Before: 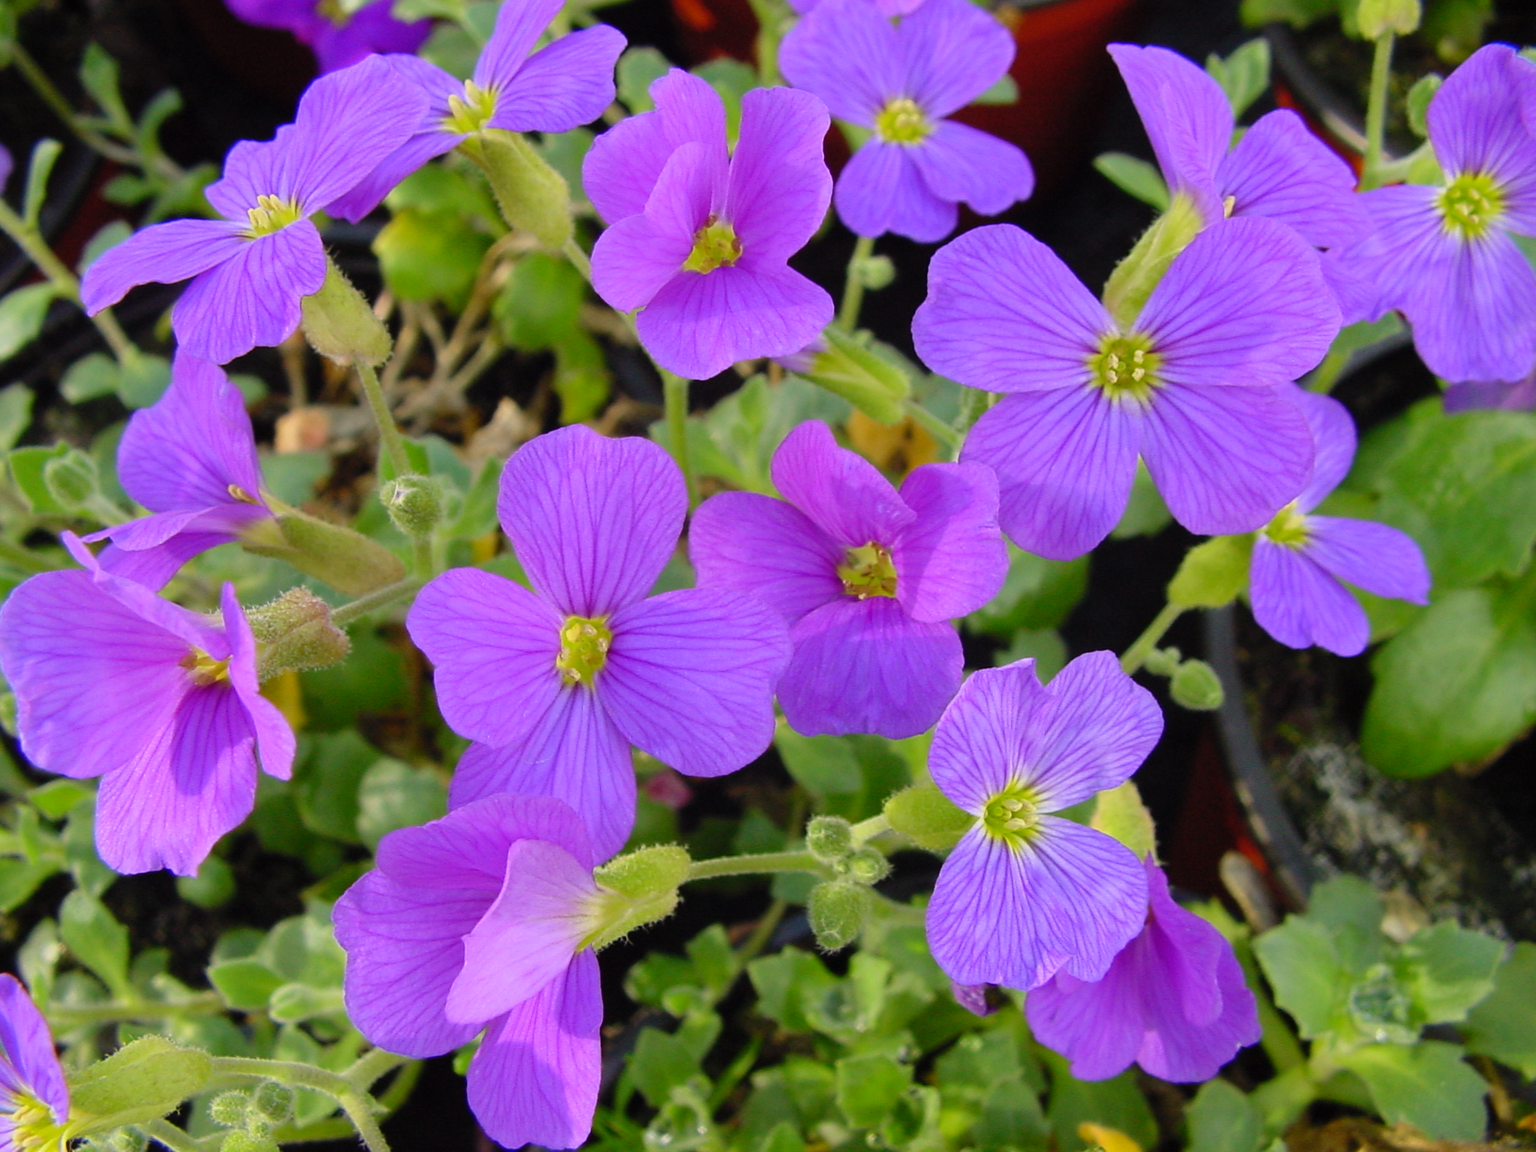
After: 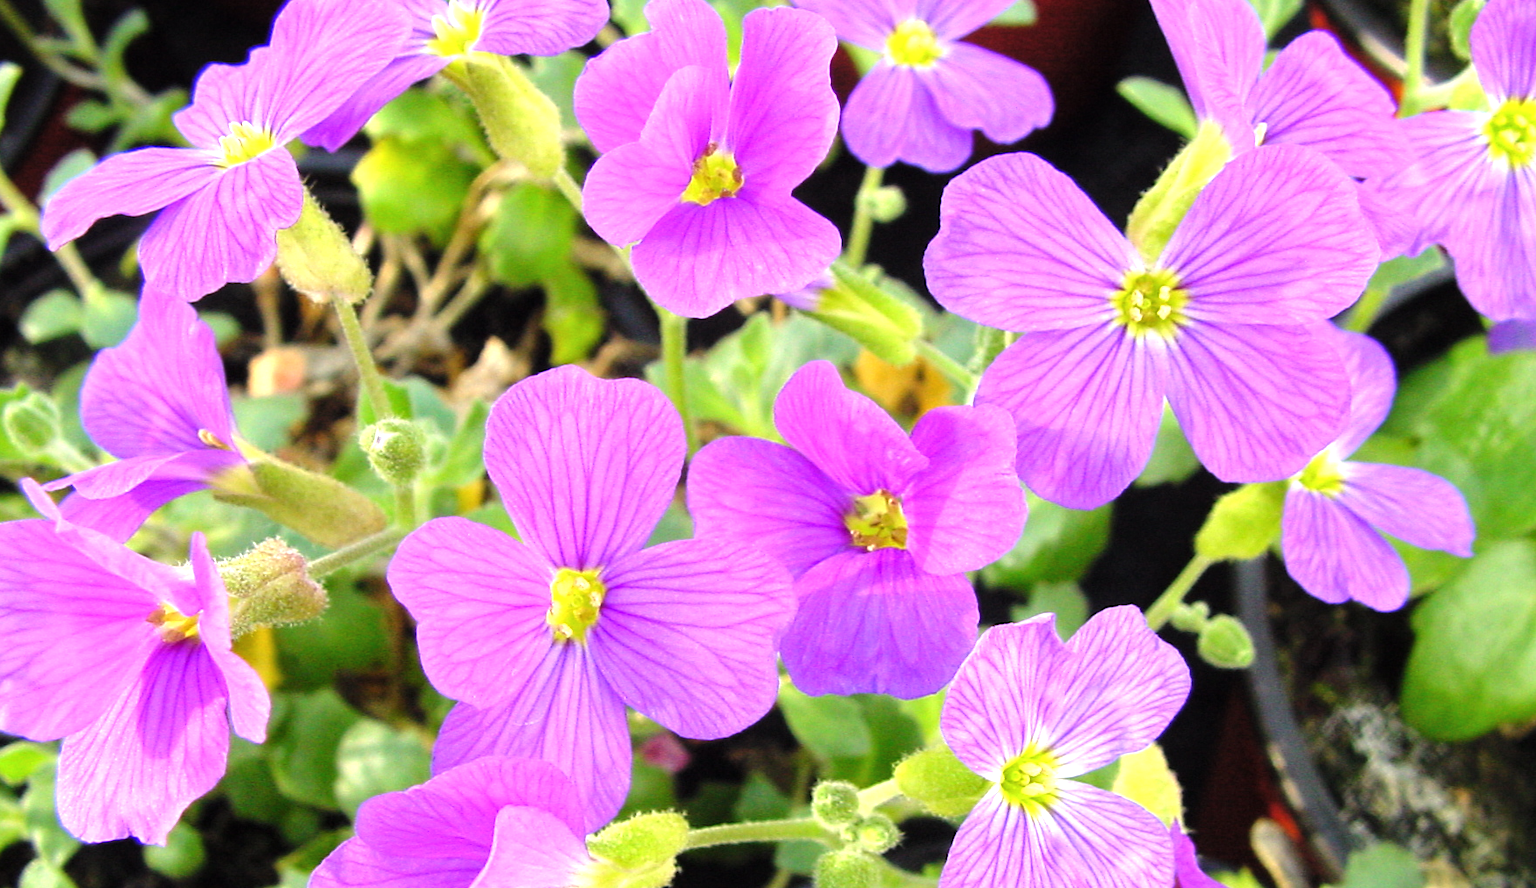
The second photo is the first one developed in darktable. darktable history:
crop: left 2.725%, top 7.005%, right 3.009%, bottom 20.27%
local contrast: highlights 100%, shadows 102%, detail 119%, midtone range 0.2
exposure: black level correction -0.002, exposure 0.546 EV, compensate highlight preservation false
tone equalizer: -8 EV -0.782 EV, -7 EV -0.667 EV, -6 EV -0.601 EV, -5 EV -0.371 EV, -3 EV 0.4 EV, -2 EV 0.6 EV, -1 EV 0.674 EV, +0 EV 0.743 EV
